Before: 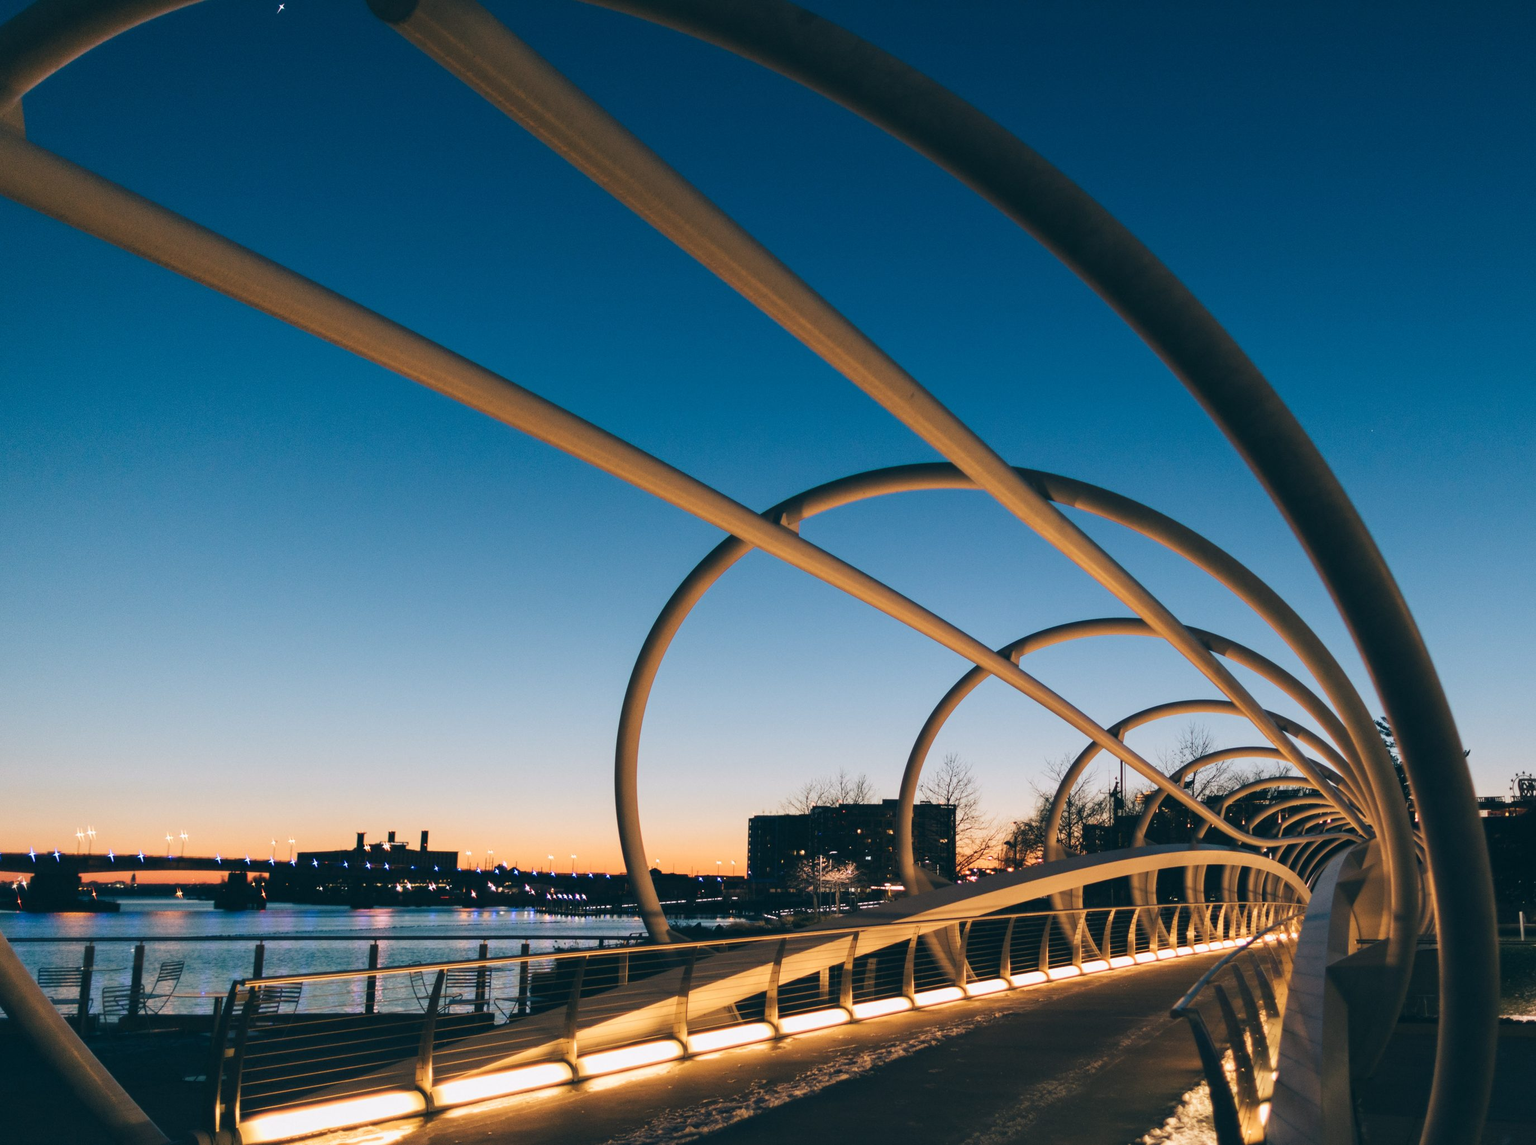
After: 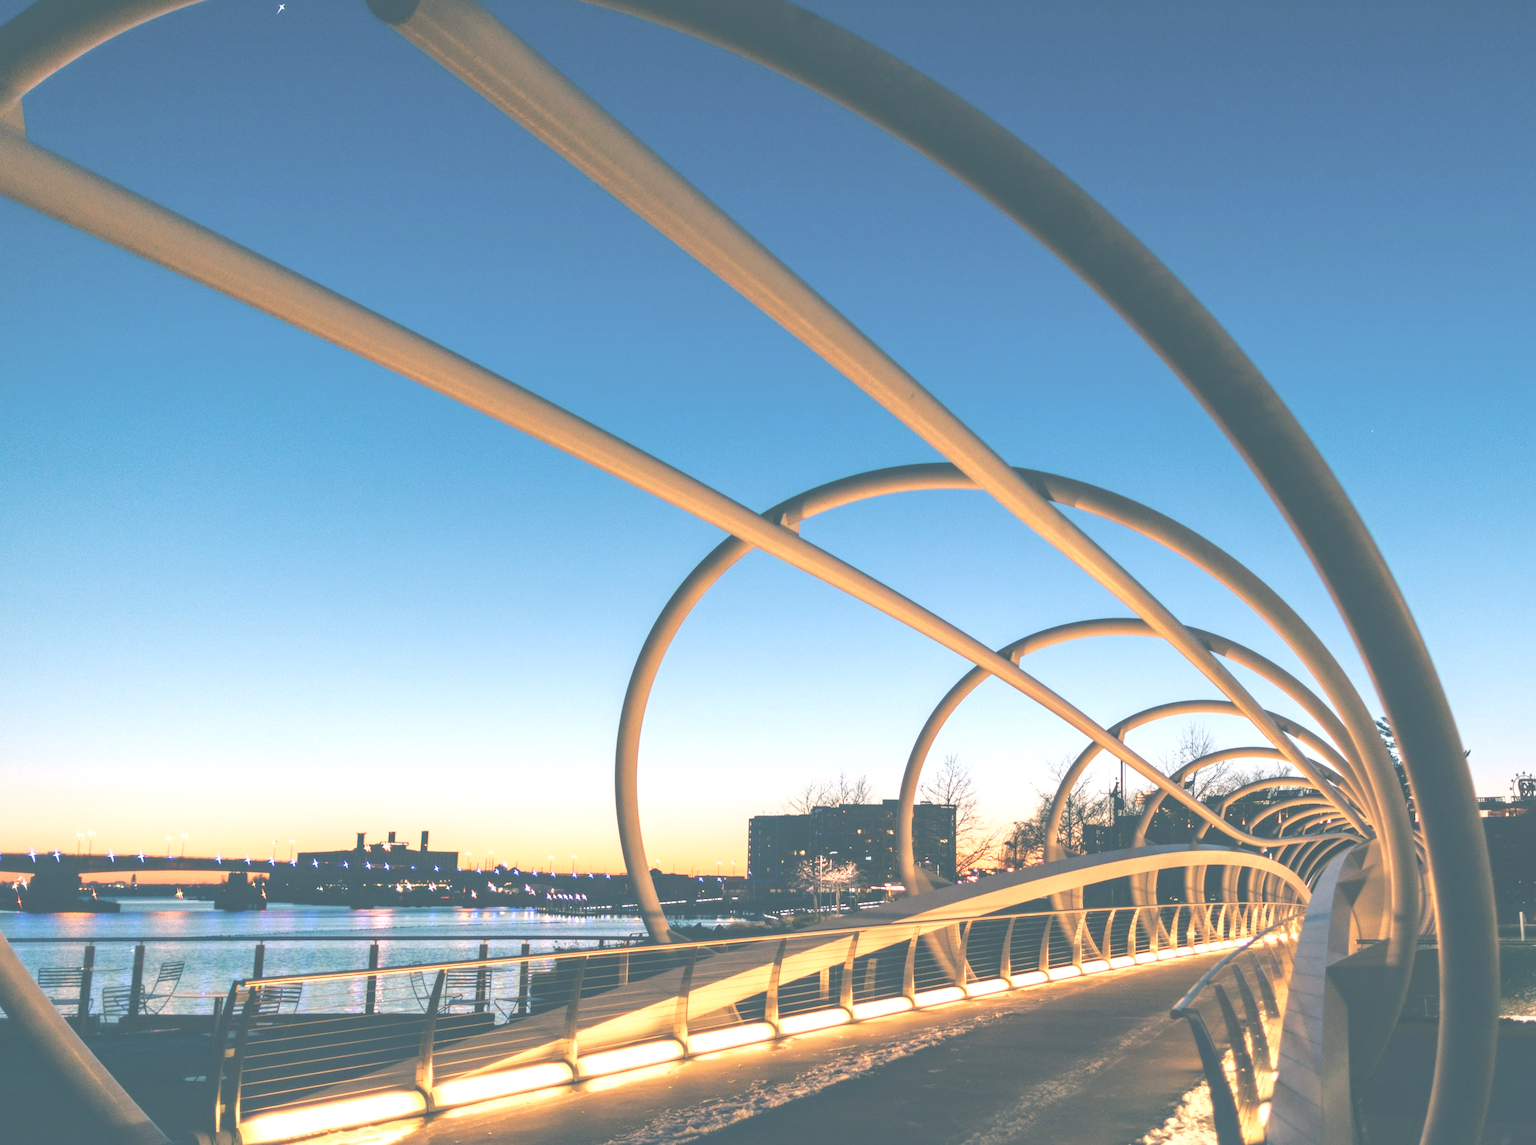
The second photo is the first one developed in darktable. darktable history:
tone curve: curves: ch0 [(0, 0) (0.003, 0.326) (0.011, 0.332) (0.025, 0.352) (0.044, 0.378) (0.069, 0.4) (0.1, 0.416) (0.136, 0.432) (0.177, 0.468) (0.224, 0.509) (0.277, 0.554) (0.335, 0.6) (0.399, 0.642) (0.468, 0.693) (0.543, 0.753) (0.623, 0.818) (0.709, 0.897) (0.801, 0.974) (0.898, 0.991) (1, 1)], color space Lab, independent channels, preserve colors none
local contrast: on, module defaults
